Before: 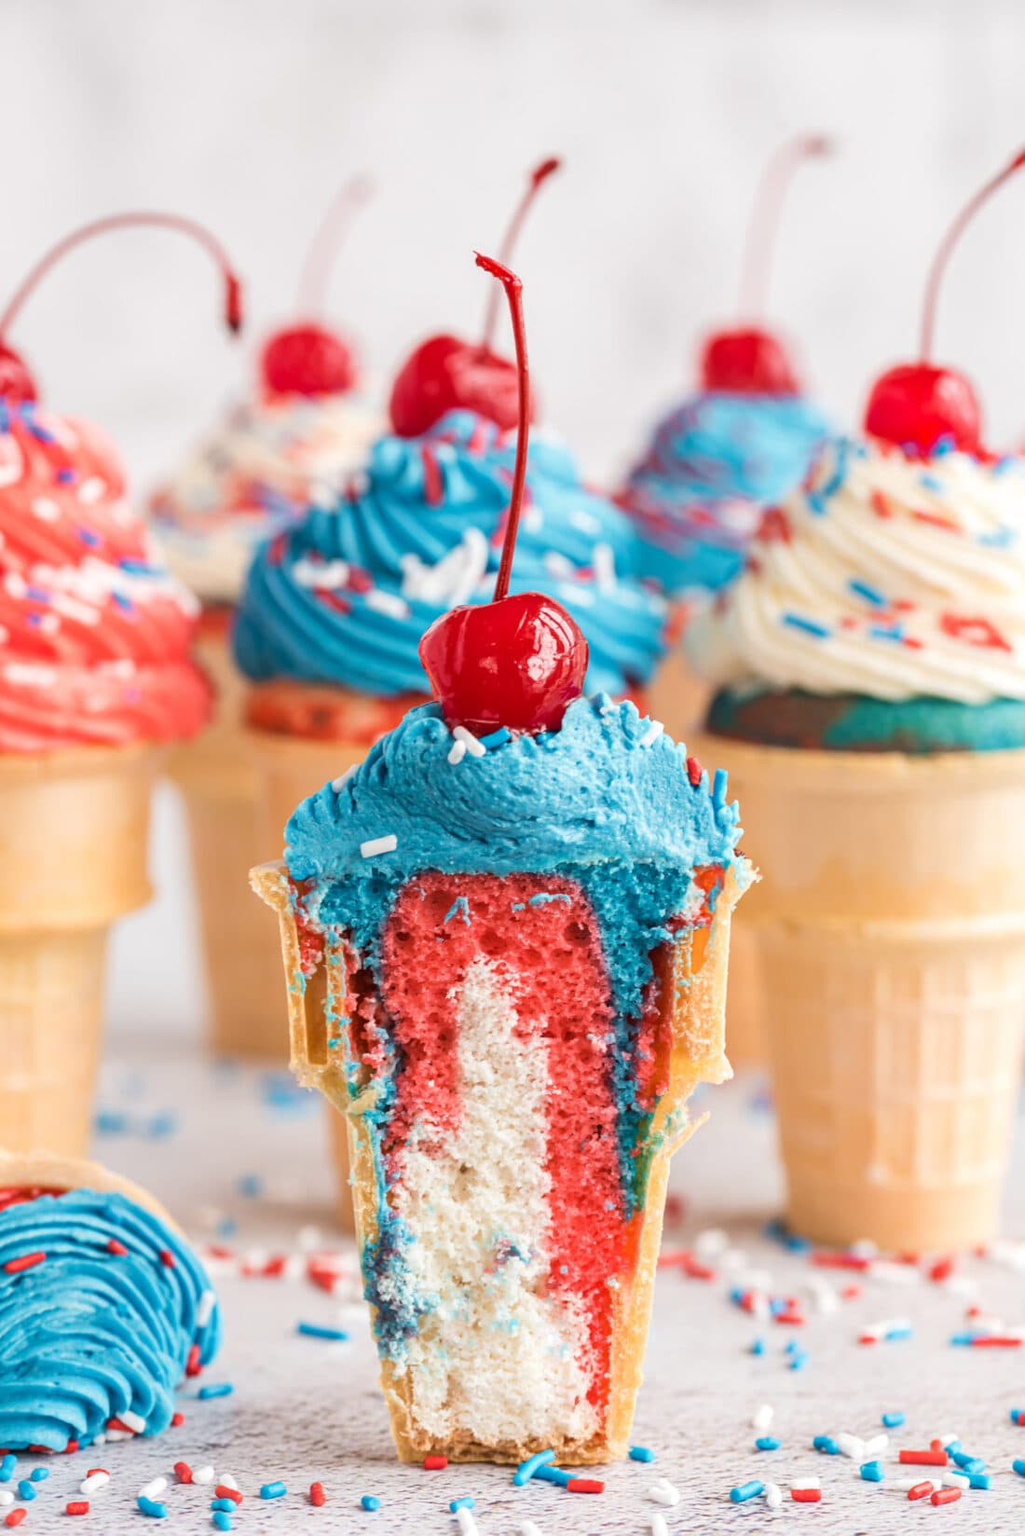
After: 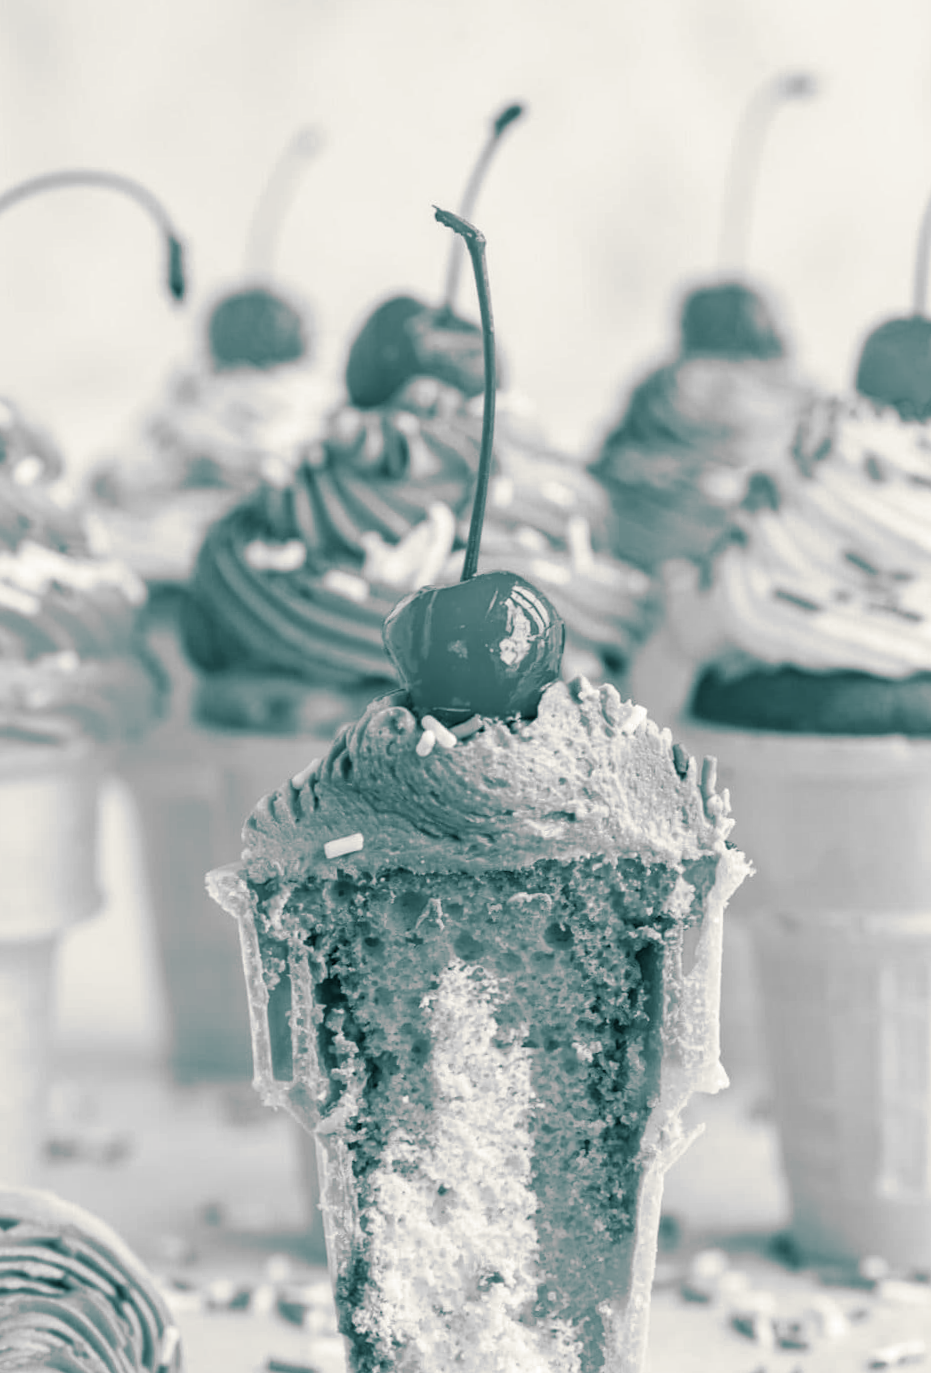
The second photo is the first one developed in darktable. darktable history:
crop and rotate: left 7.196%, top 4.574%, right 10.605%, bottom 13.178%
split-toning: shadows › hue 186.43°, highlights › hue 49.29°, compress 30.29%
monochrome: a -3.63, b -0.465
color correction: saturation 0.5
rotate and perspective: rotation -1.17°, automatic cropping off
